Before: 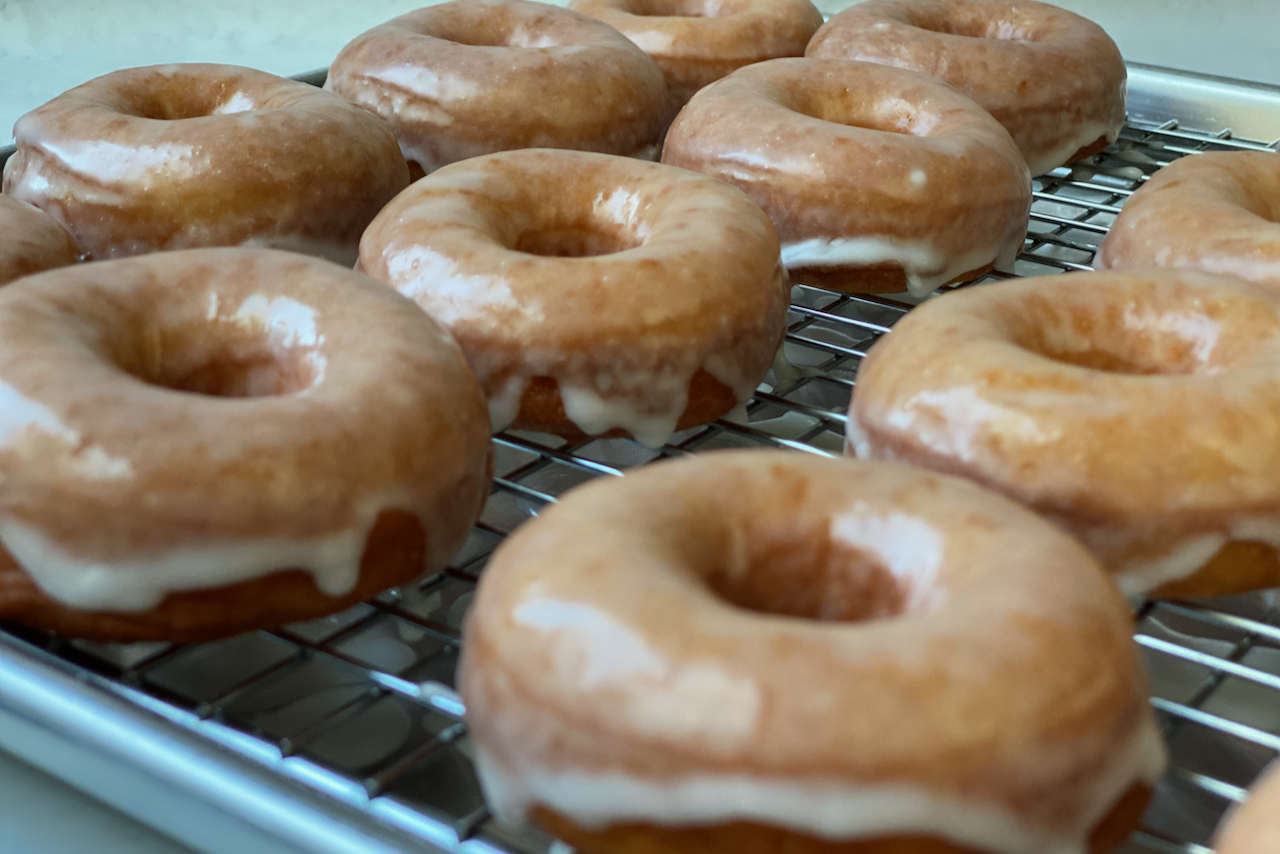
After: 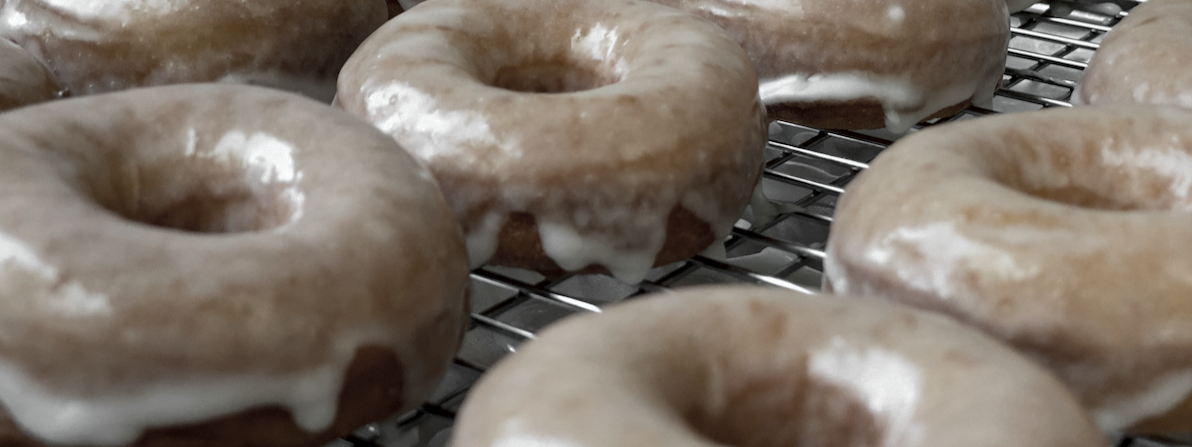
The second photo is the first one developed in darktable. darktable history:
crop: left 1.744%, top 19.225%, right 5.069%, bottom 28.357%
color zones: curves: ch0 [(0, 0.613) (0.01, 0.613) (0.245, 0.448) (0.498, 0.529) (0.642, 0.665) (0.879, 0.777) (0.99, 0.613)]; ch1 [(0, 0.035) (0.121, 0.189) (0.259, 0.197) (0.415, 0.061) (0.589, 0.022) (0.732, 0.022) (0.857, 0.026) (0.991, 0.053)]
